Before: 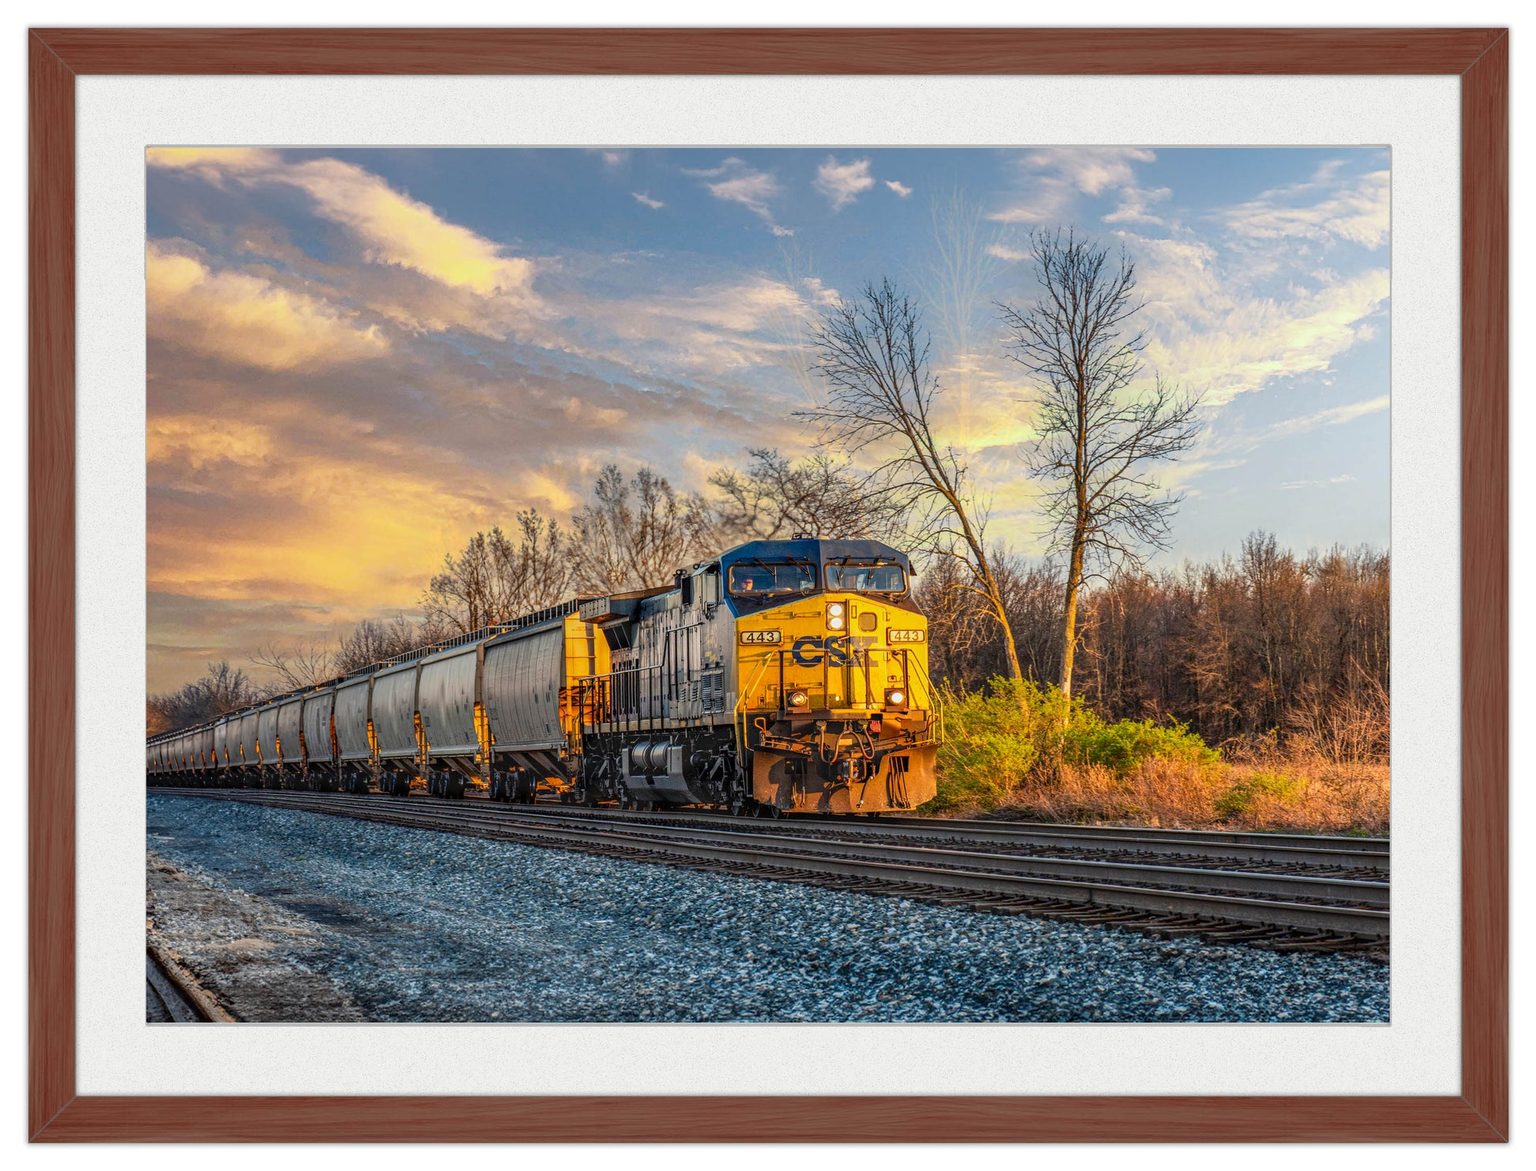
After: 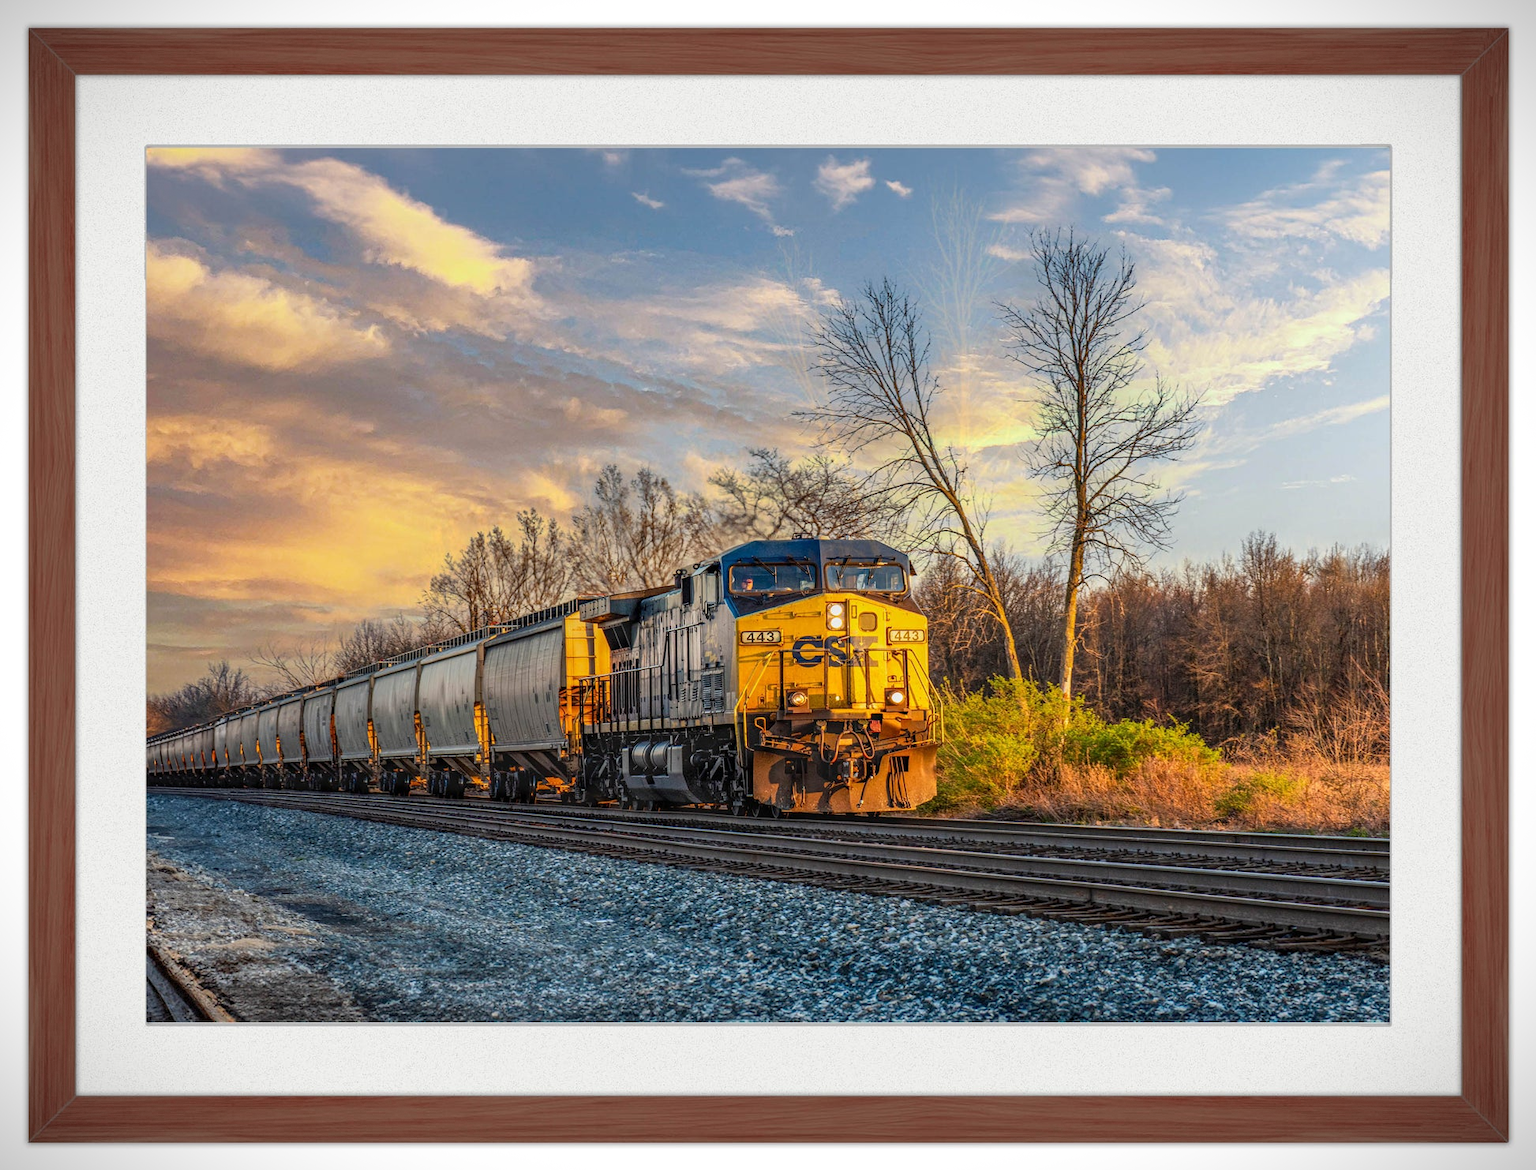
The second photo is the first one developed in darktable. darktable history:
vignetting: fall-off start 99.31%, fall-off radius 65.12%, brightness -0.58, saturation -0.264, automatic ratio true, dithering 8-bit output
